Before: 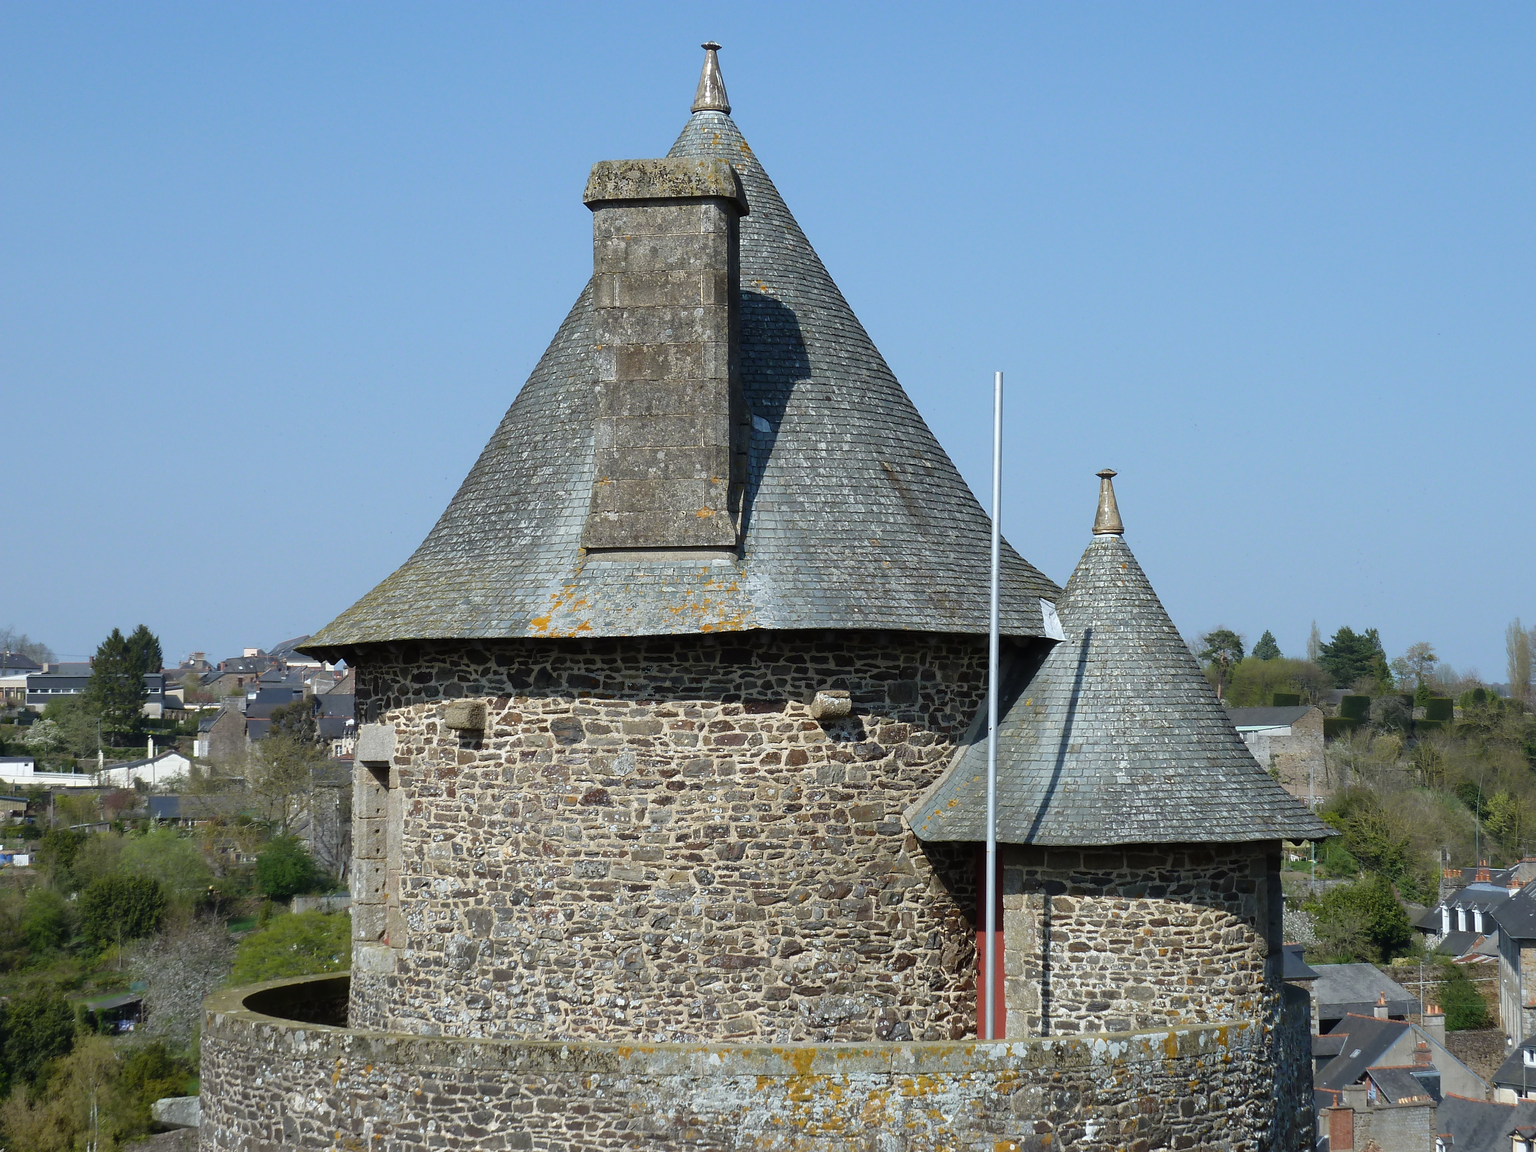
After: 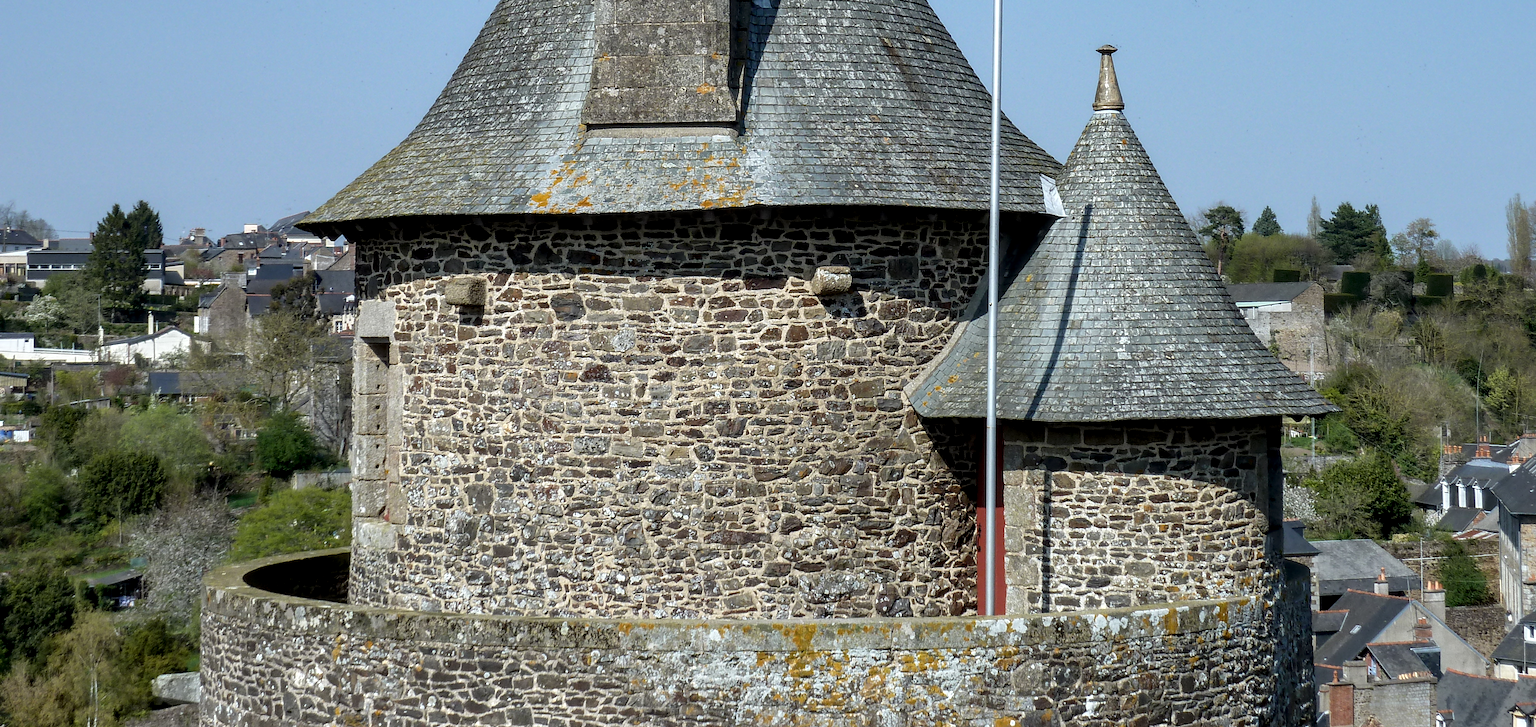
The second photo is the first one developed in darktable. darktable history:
local contrast: detail 150%
crop and rotate: top 36.847%
